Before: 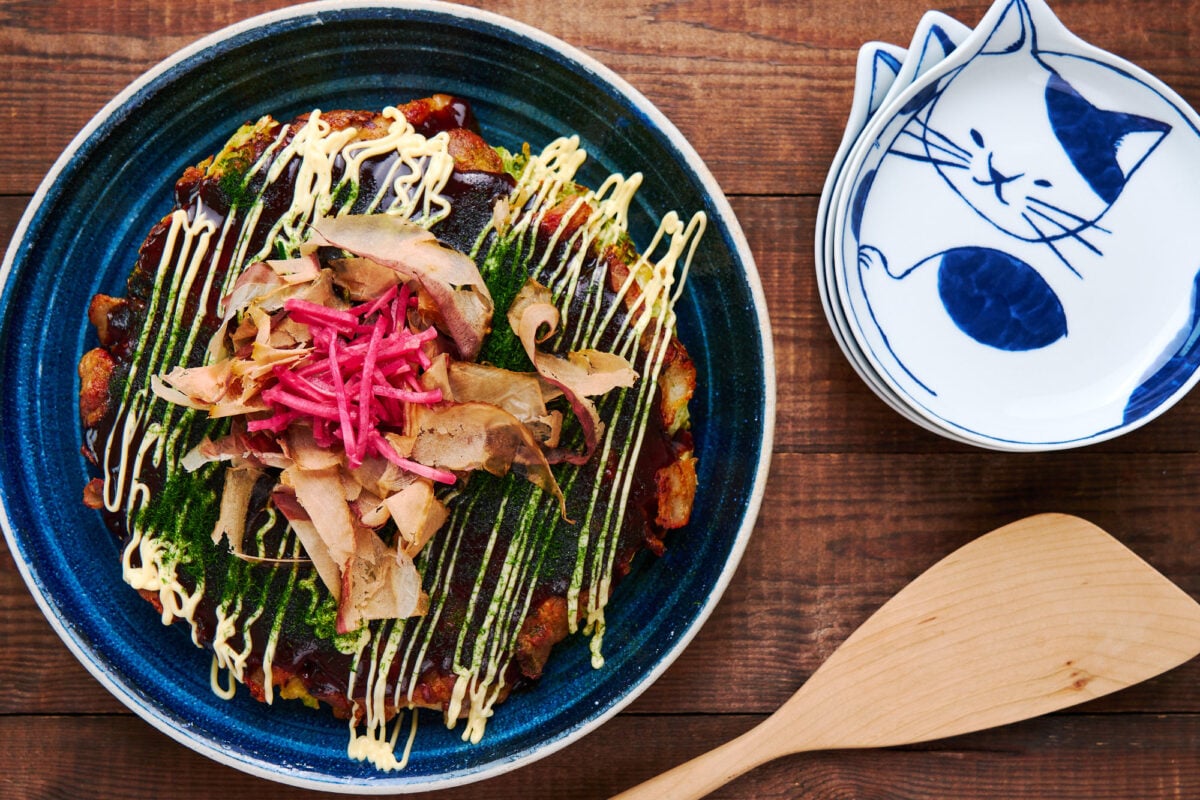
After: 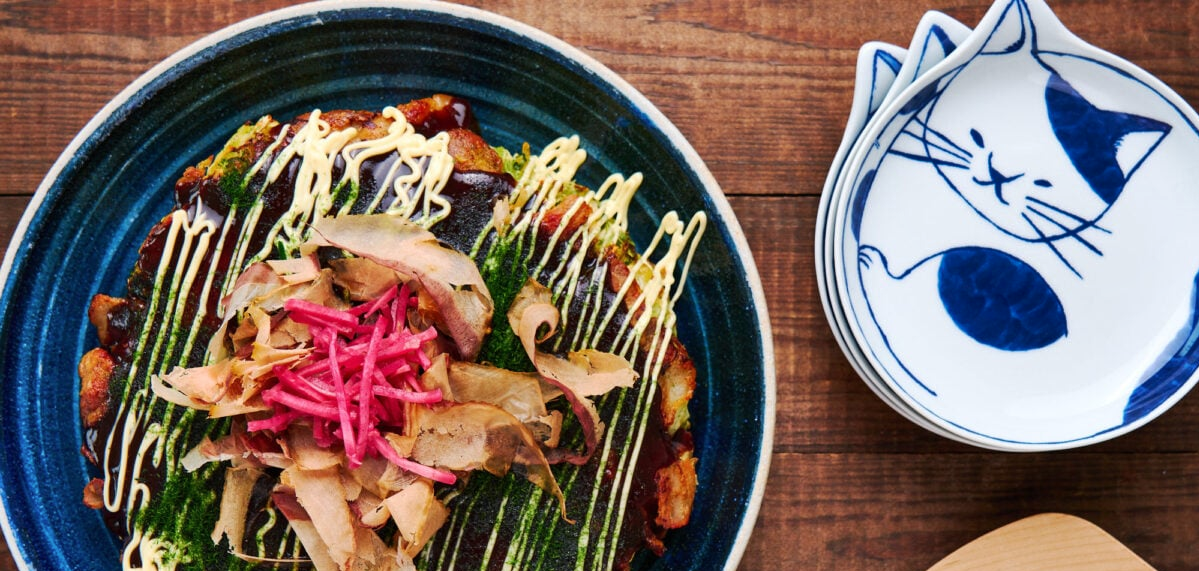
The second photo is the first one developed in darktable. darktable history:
shadows and highlights: shadows 40, highlights -54, highlights color adjustment 46%, low approximation 0.01, soften with gaussian
crop: bottom 28.576%
